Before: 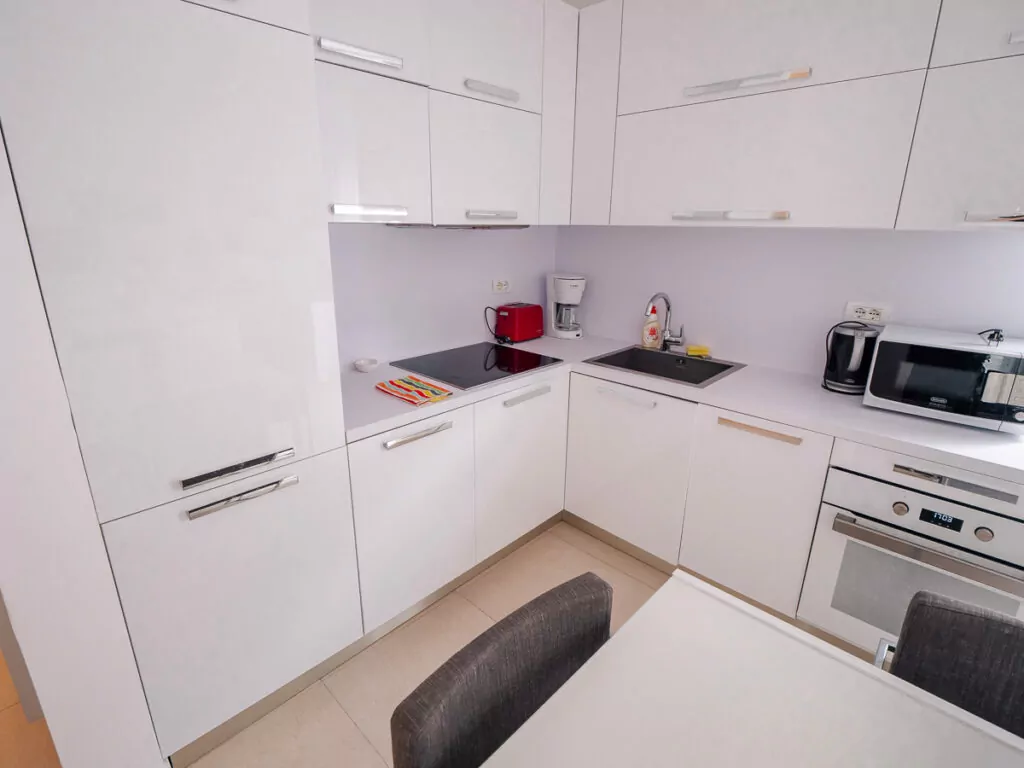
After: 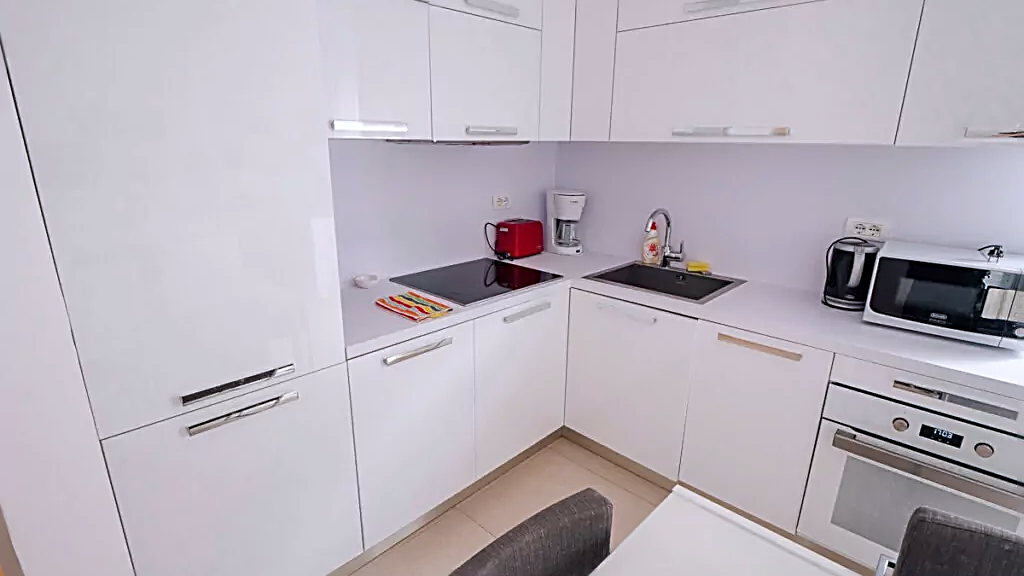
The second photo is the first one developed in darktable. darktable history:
sharpen: radius 2.543, amount 0.636
white balance: red 0.983, blue 1.036
crop: top 11.038%, bottom 13.962%
